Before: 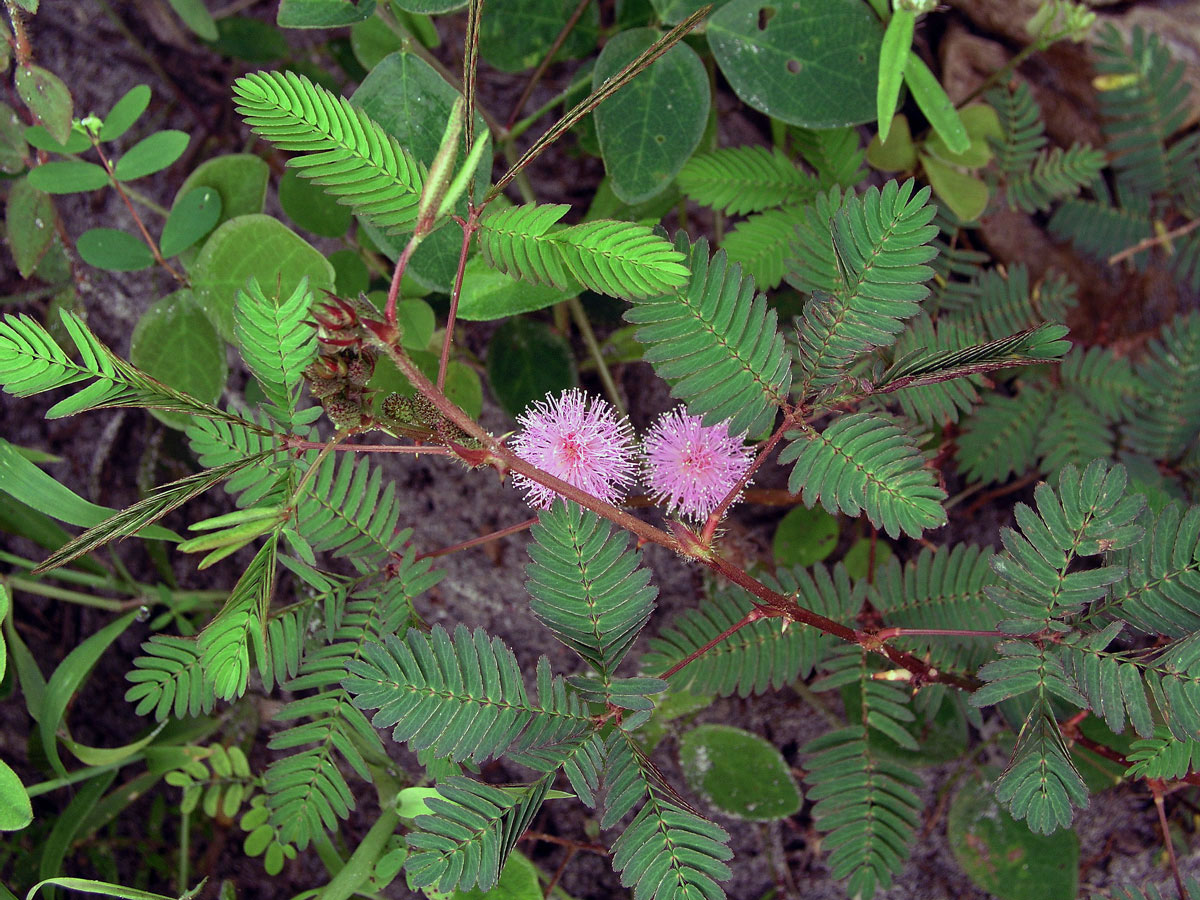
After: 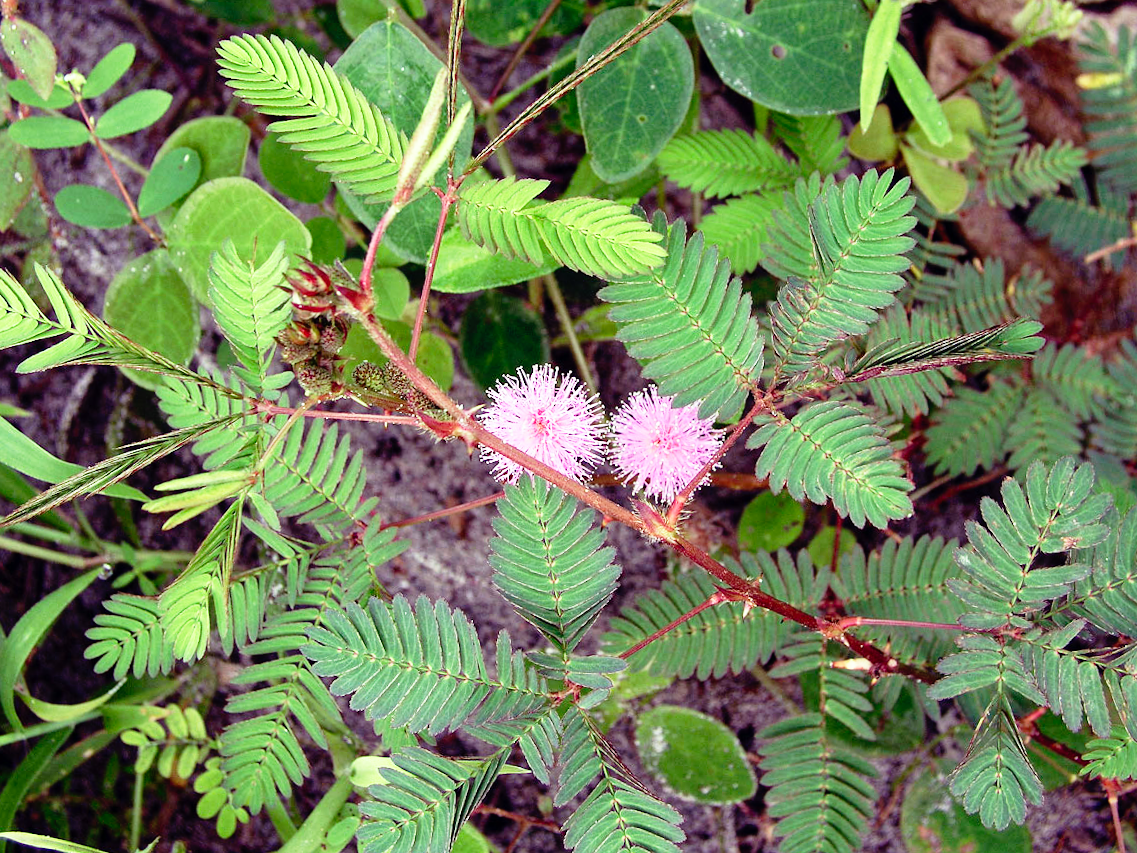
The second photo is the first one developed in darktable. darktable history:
base curve: curves: ch0 [(0, 0) (0.012, 0.01) (0.073, 0.168) (0.31, 0.711) (0.645, 0.957) (1, 1)], preserve colors none
crop and rotate: angle -2.38°
